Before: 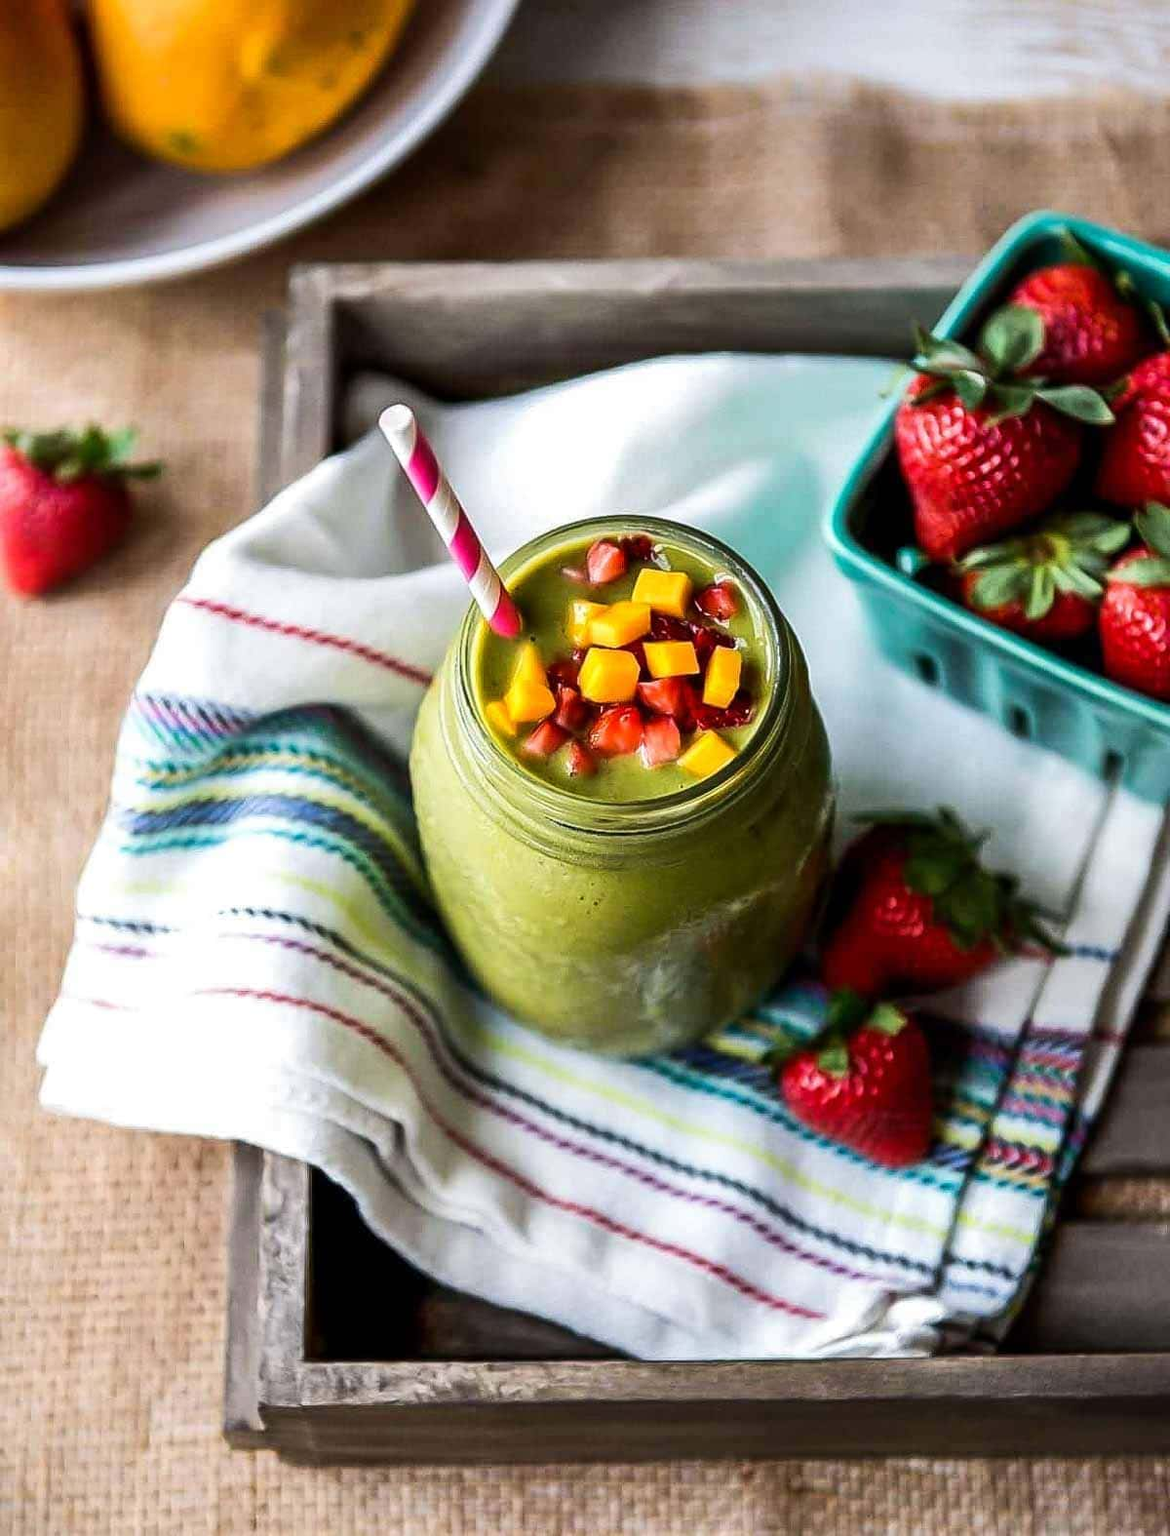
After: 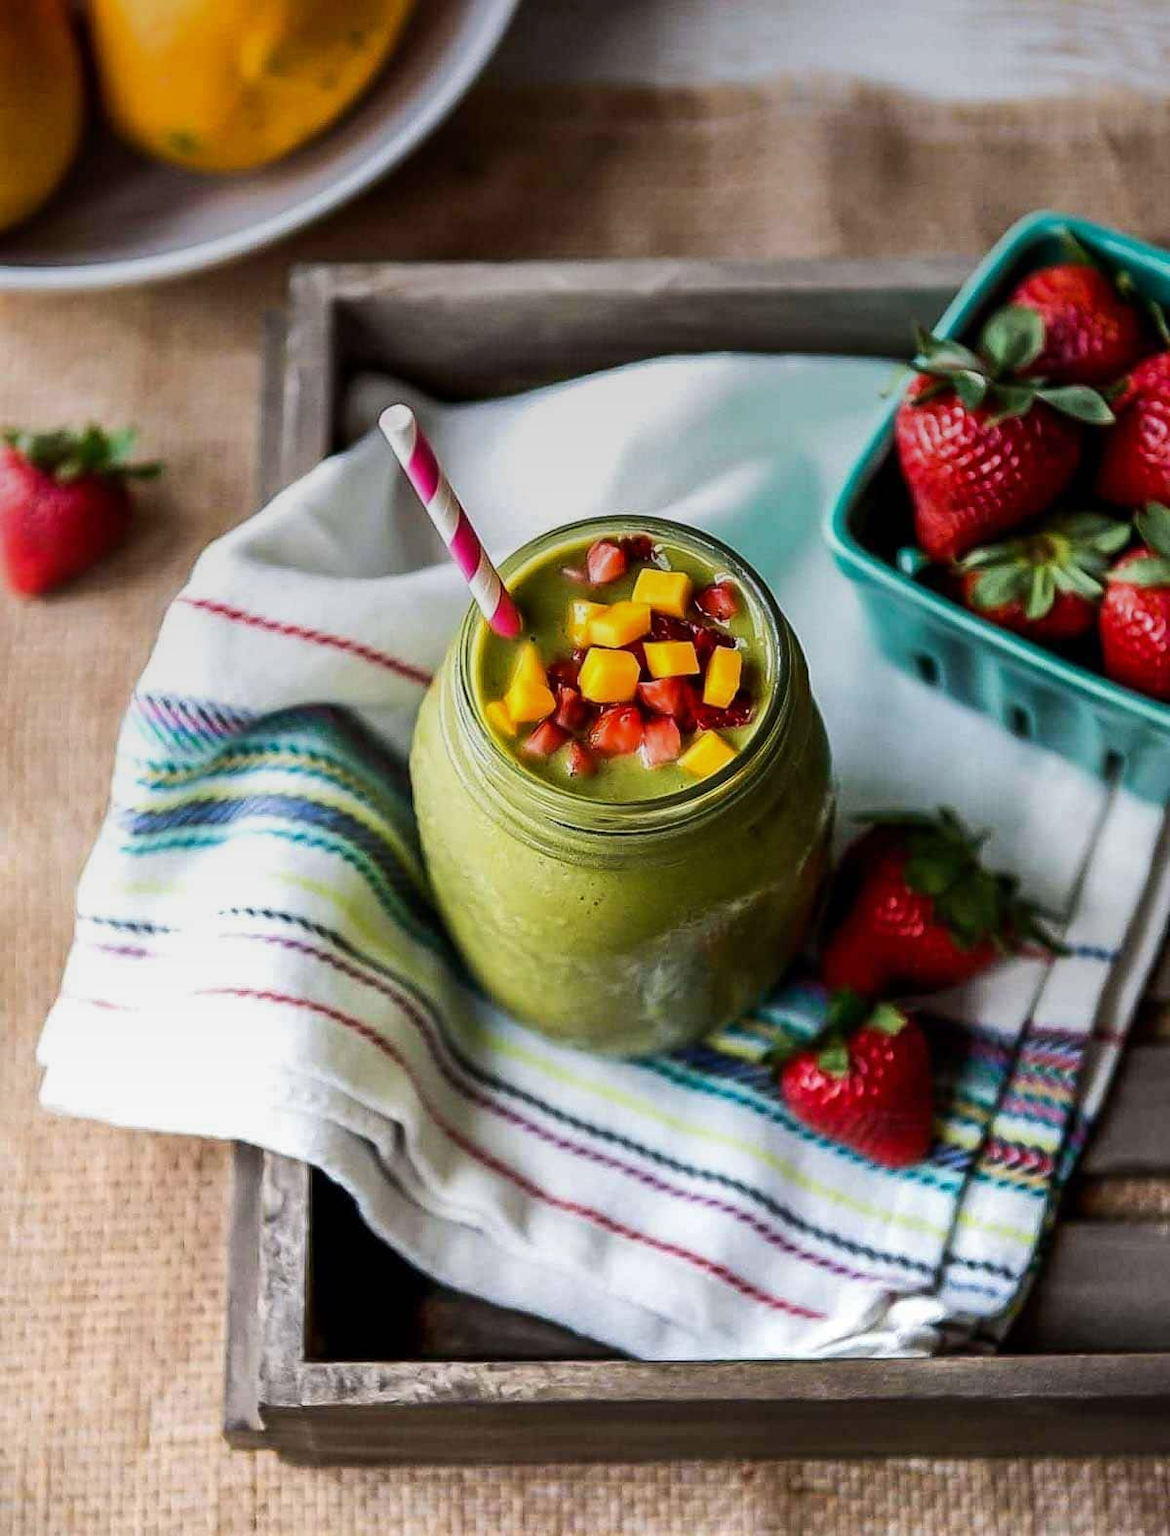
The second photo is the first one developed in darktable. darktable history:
graduated density: rotation -0.352°, offset 57.64
exposure: exposure 0.02 EV, compensate highlight preservation false
